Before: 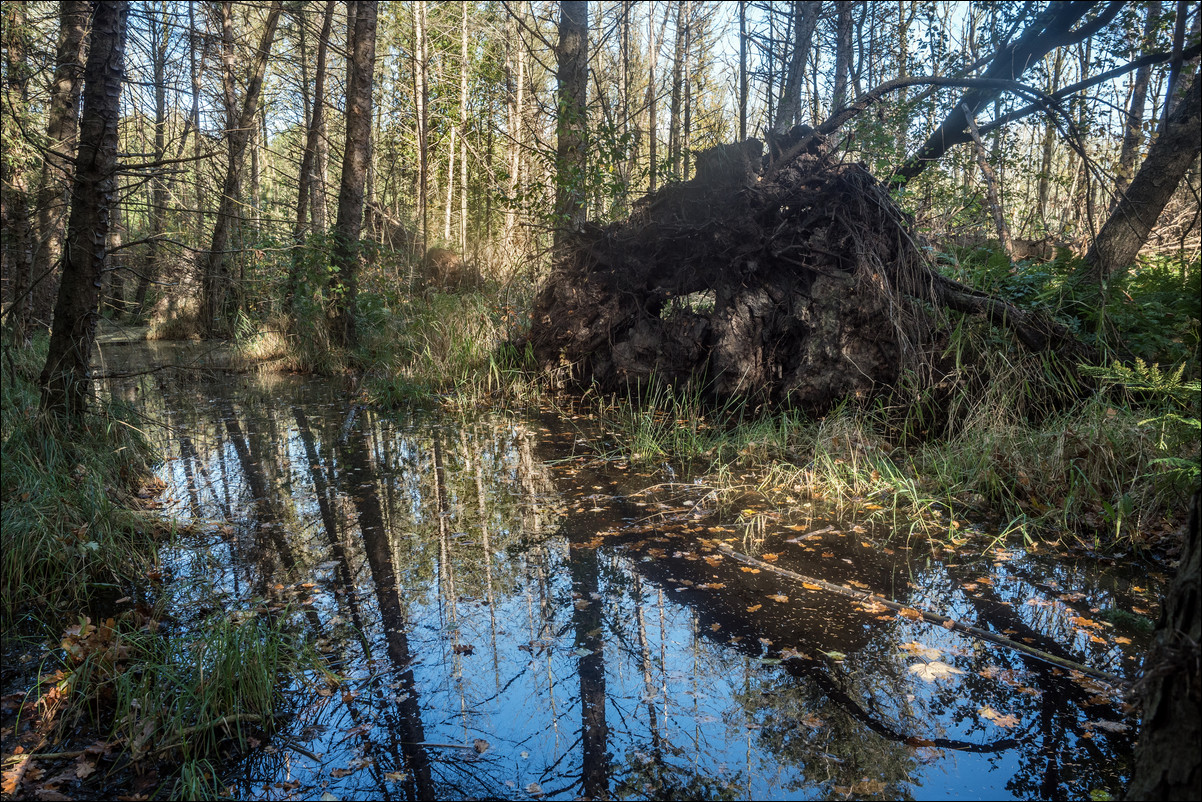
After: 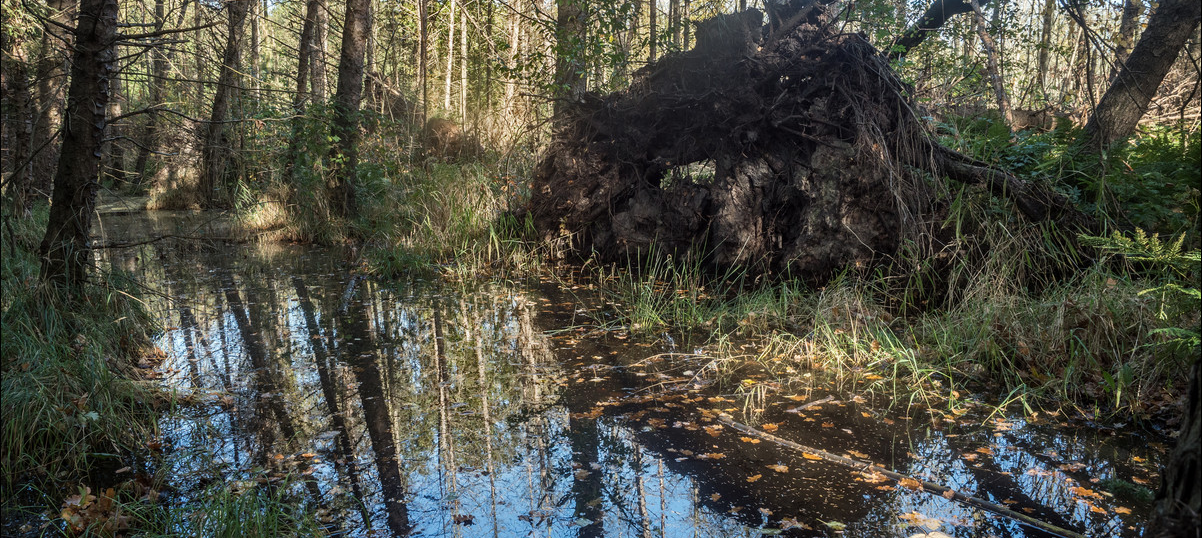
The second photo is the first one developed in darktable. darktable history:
crop: top 16.228%, bottom 16.68%
